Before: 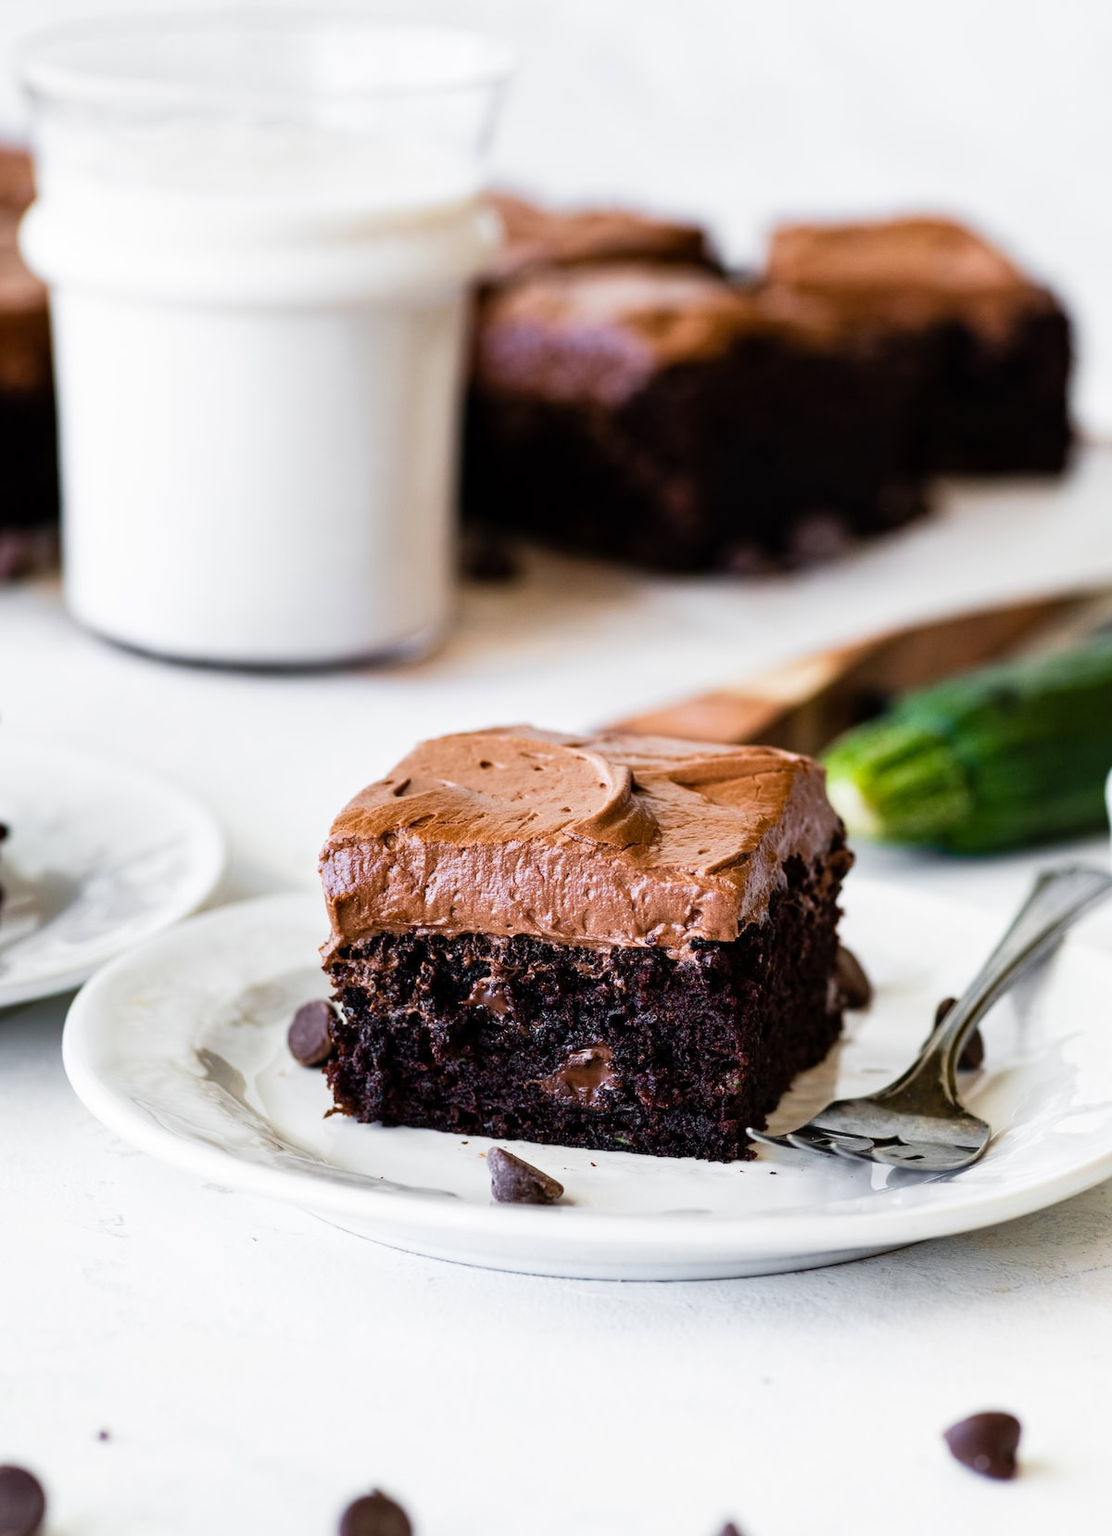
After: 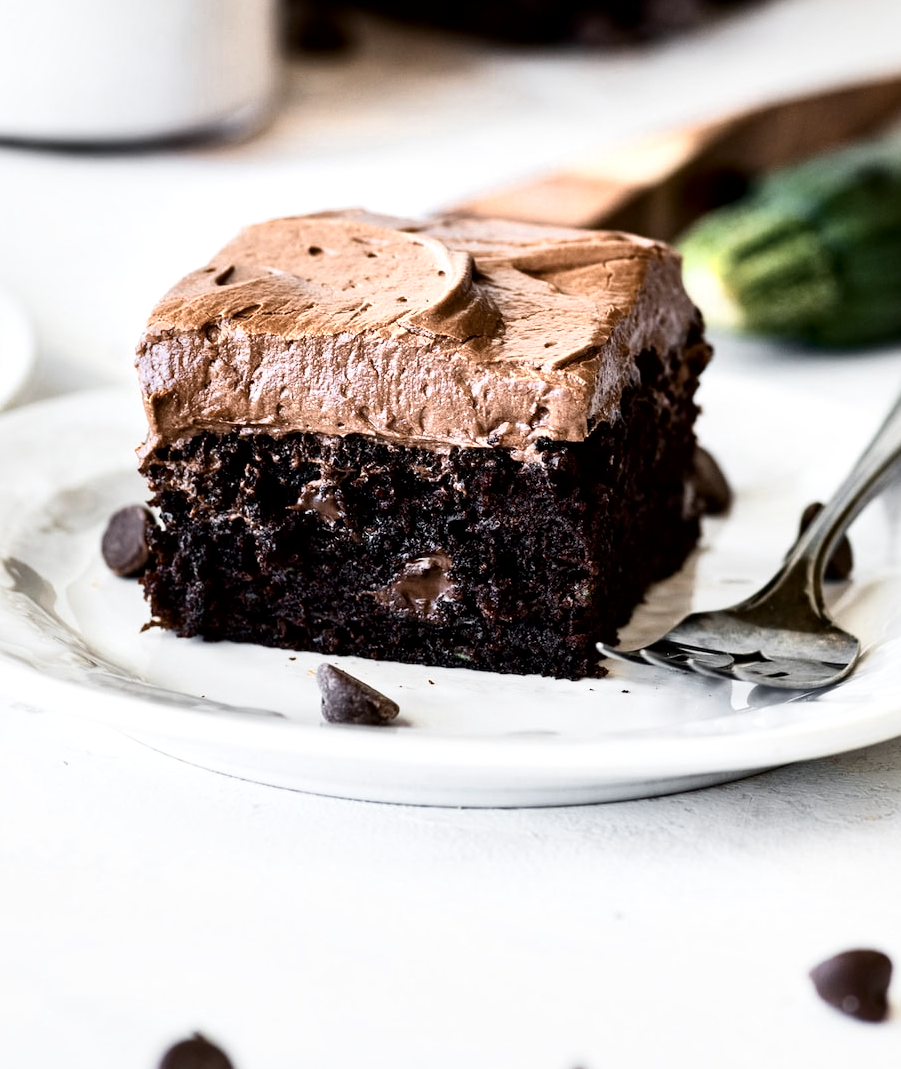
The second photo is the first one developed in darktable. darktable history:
crop and rotate: left 17.46%, top 34.647%, right 7.451%, bottom 0.818%
local contrast: mode bilateral grid, contrast 21, coarseness 50, detail 150%, midtone range 0.2
color zones: curves: ch0 [(0.018, 0.548) (0.197, 0.654) (0.425, 0.447) (0.605, 0.658) (0.732, 0.579)]; ch1 [(0.105, 0.531) (0.224, 0.531) (0.386, 0.39) (0.618, 0.456) (0.732, 0.456) (0.956, 0.421)]; ch2 [(0.039, 0.583) (0.215, 0.465) (0.399, 0.544) (0.465, 0.548) (0.614, 0.447) (0.724, 0.43) (0.882, 0.623) (0.956, 0.632)]
contrast brightness saturation: contrast 0.248, saturation -0.31
